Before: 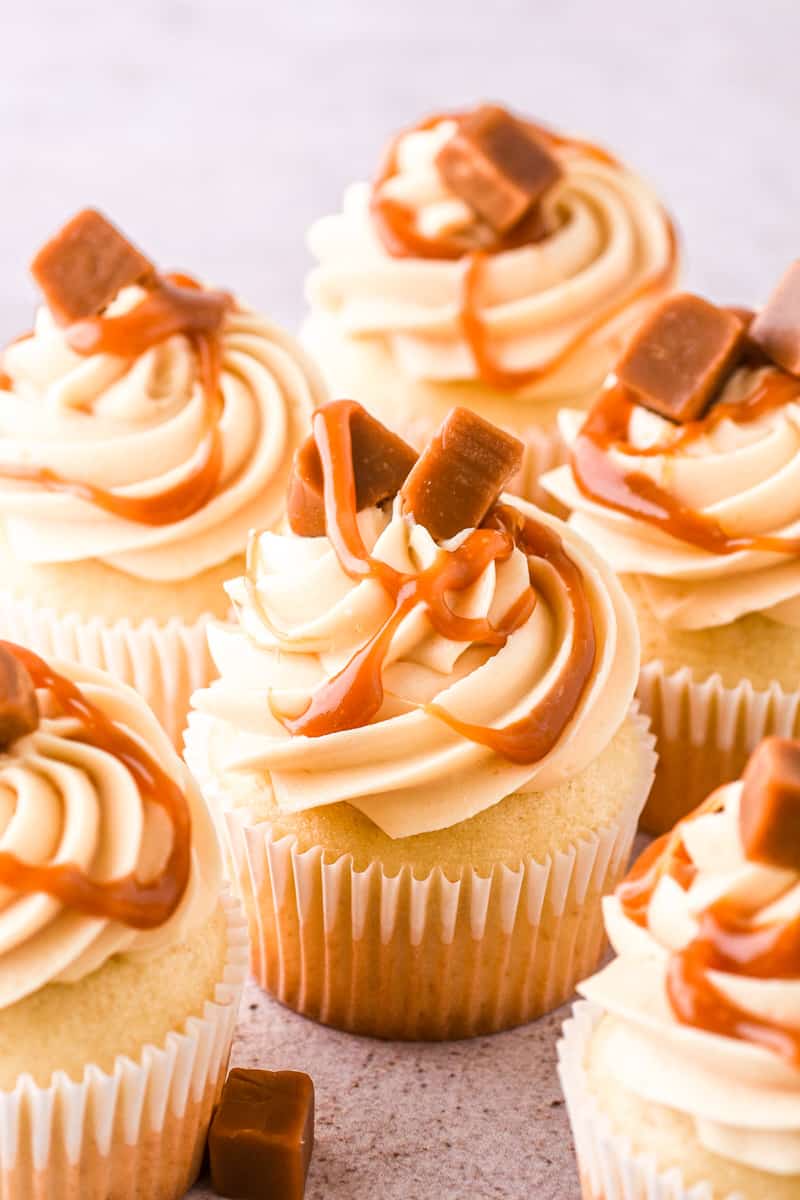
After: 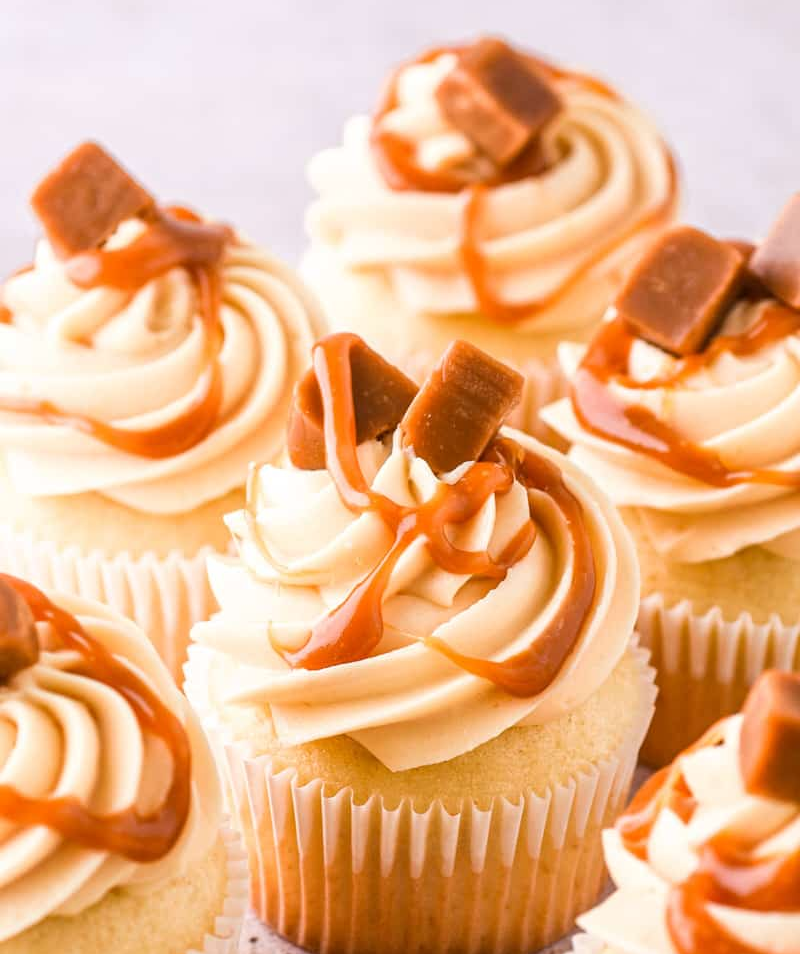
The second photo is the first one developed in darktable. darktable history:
crop and rotate: top 5.649%, bottom 14.836%
